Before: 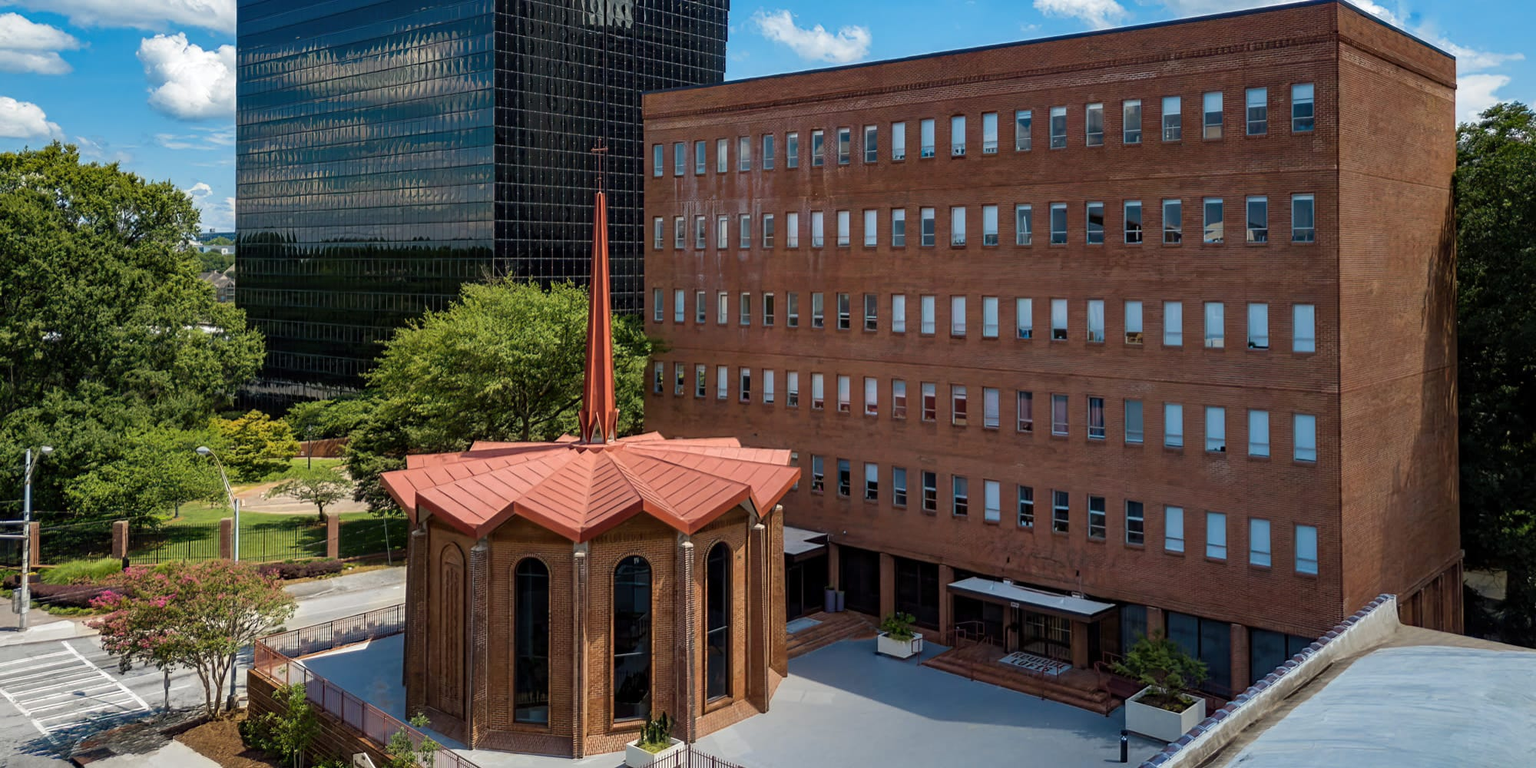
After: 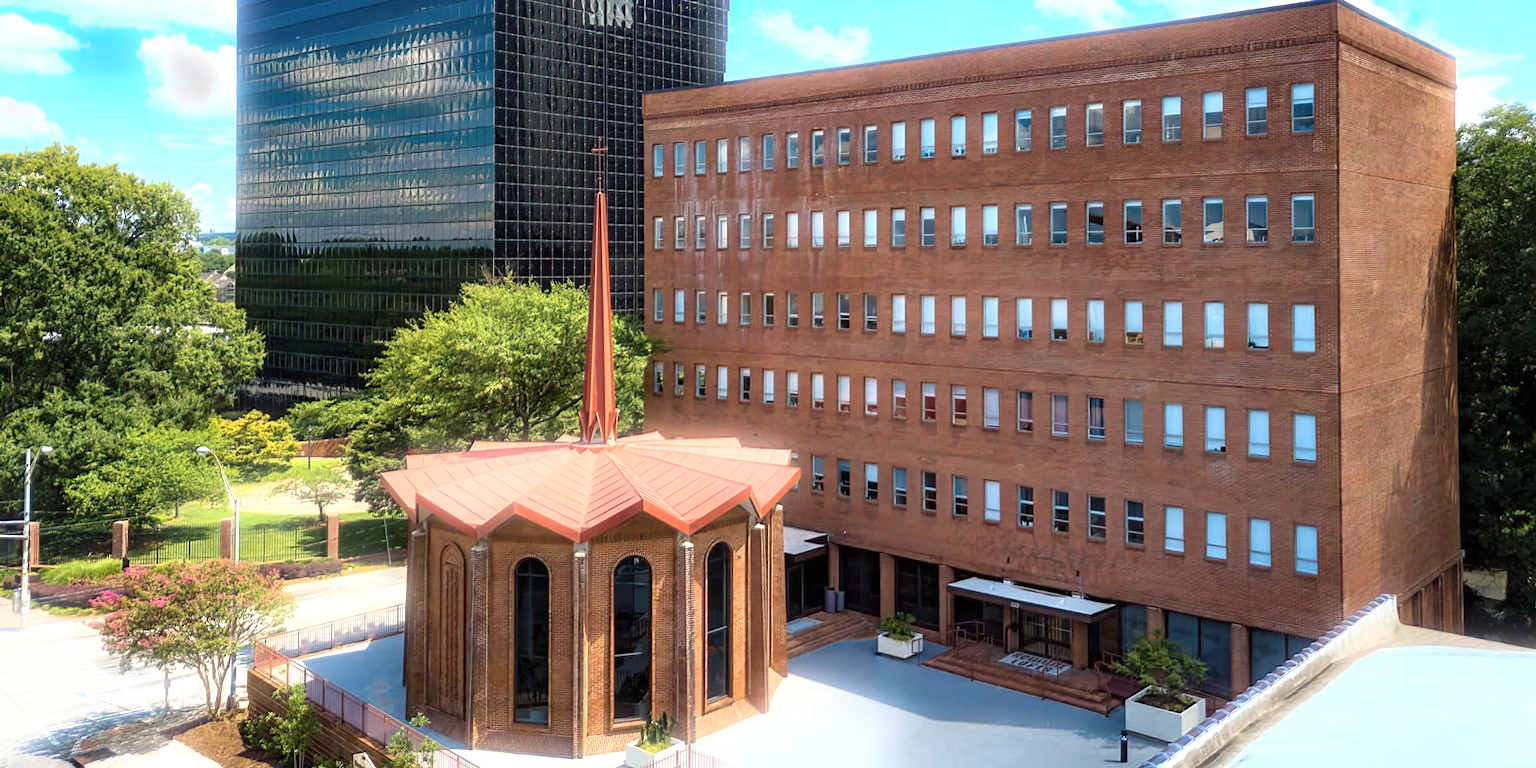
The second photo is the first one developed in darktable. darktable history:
exposure: black level correction 0, exposure 1.1 EV, compensate exposure bias true, compensate highlight preservation false
bloom: size 5%, threshold 95%, strength 15%
